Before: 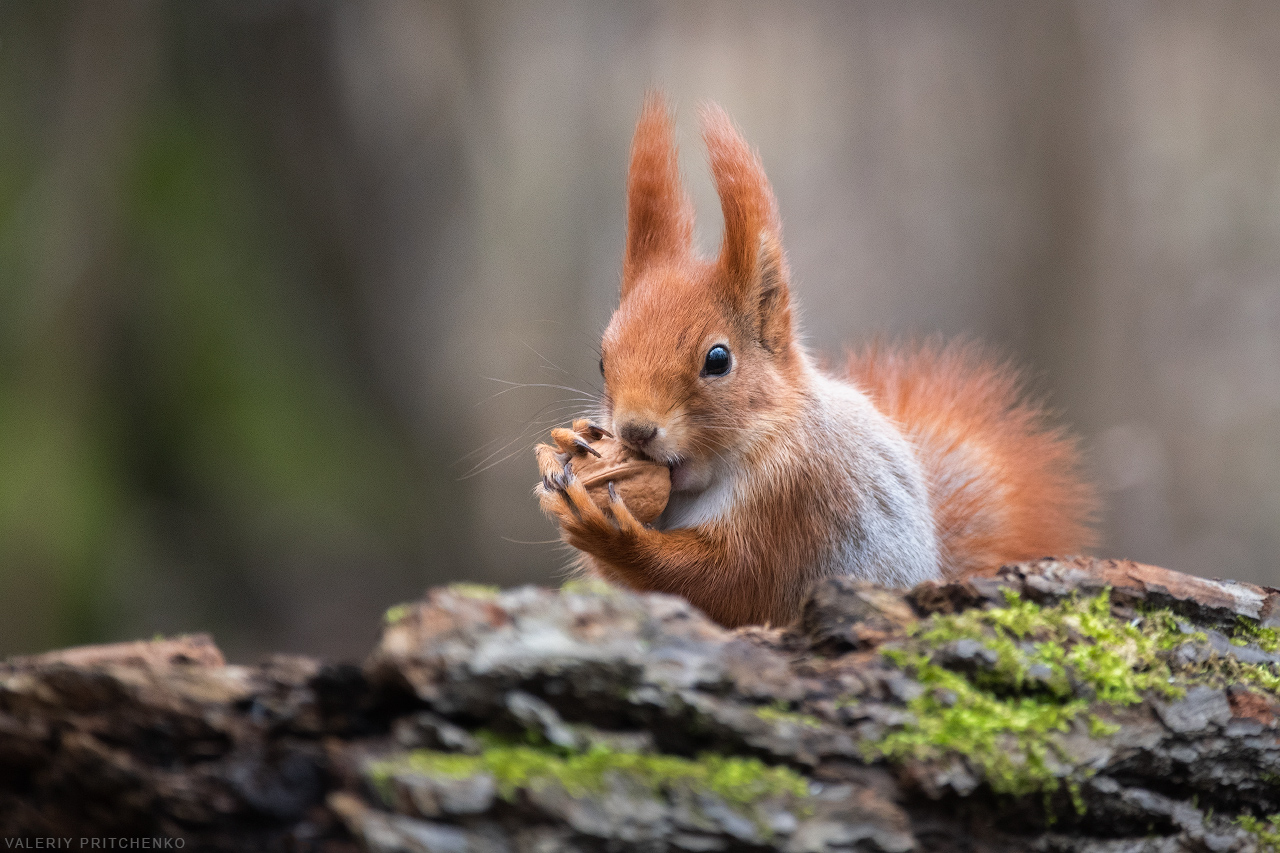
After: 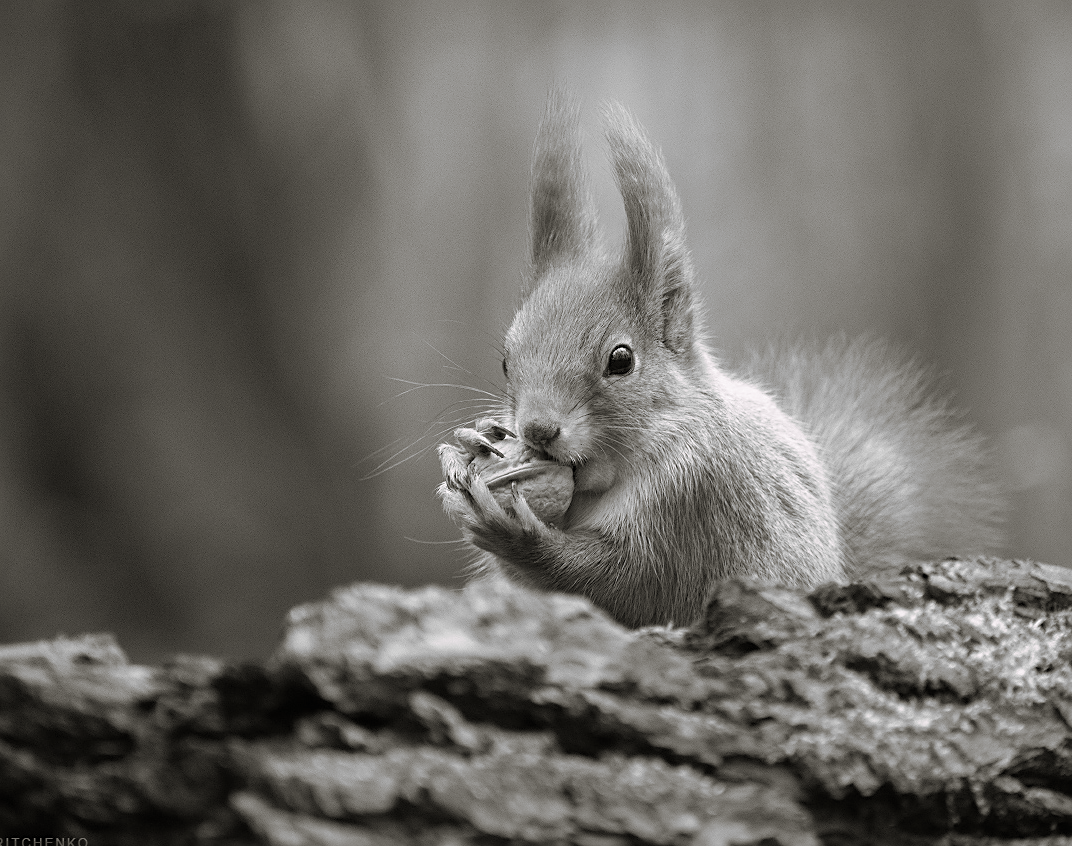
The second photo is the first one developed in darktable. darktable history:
sharpen: on, module defaults
split-toning: shadows › hue 46.8°, shadows › saturation 0.17, highlights › hue 316.8°, highlights › saturation 0.27, balance -51.82
crop: left 7.598%, right 7.873%
monochrome: on, module defaults
color balance: input saturation 100.43%, contrast fulcrum 14.22%, output saturation 70.41%
